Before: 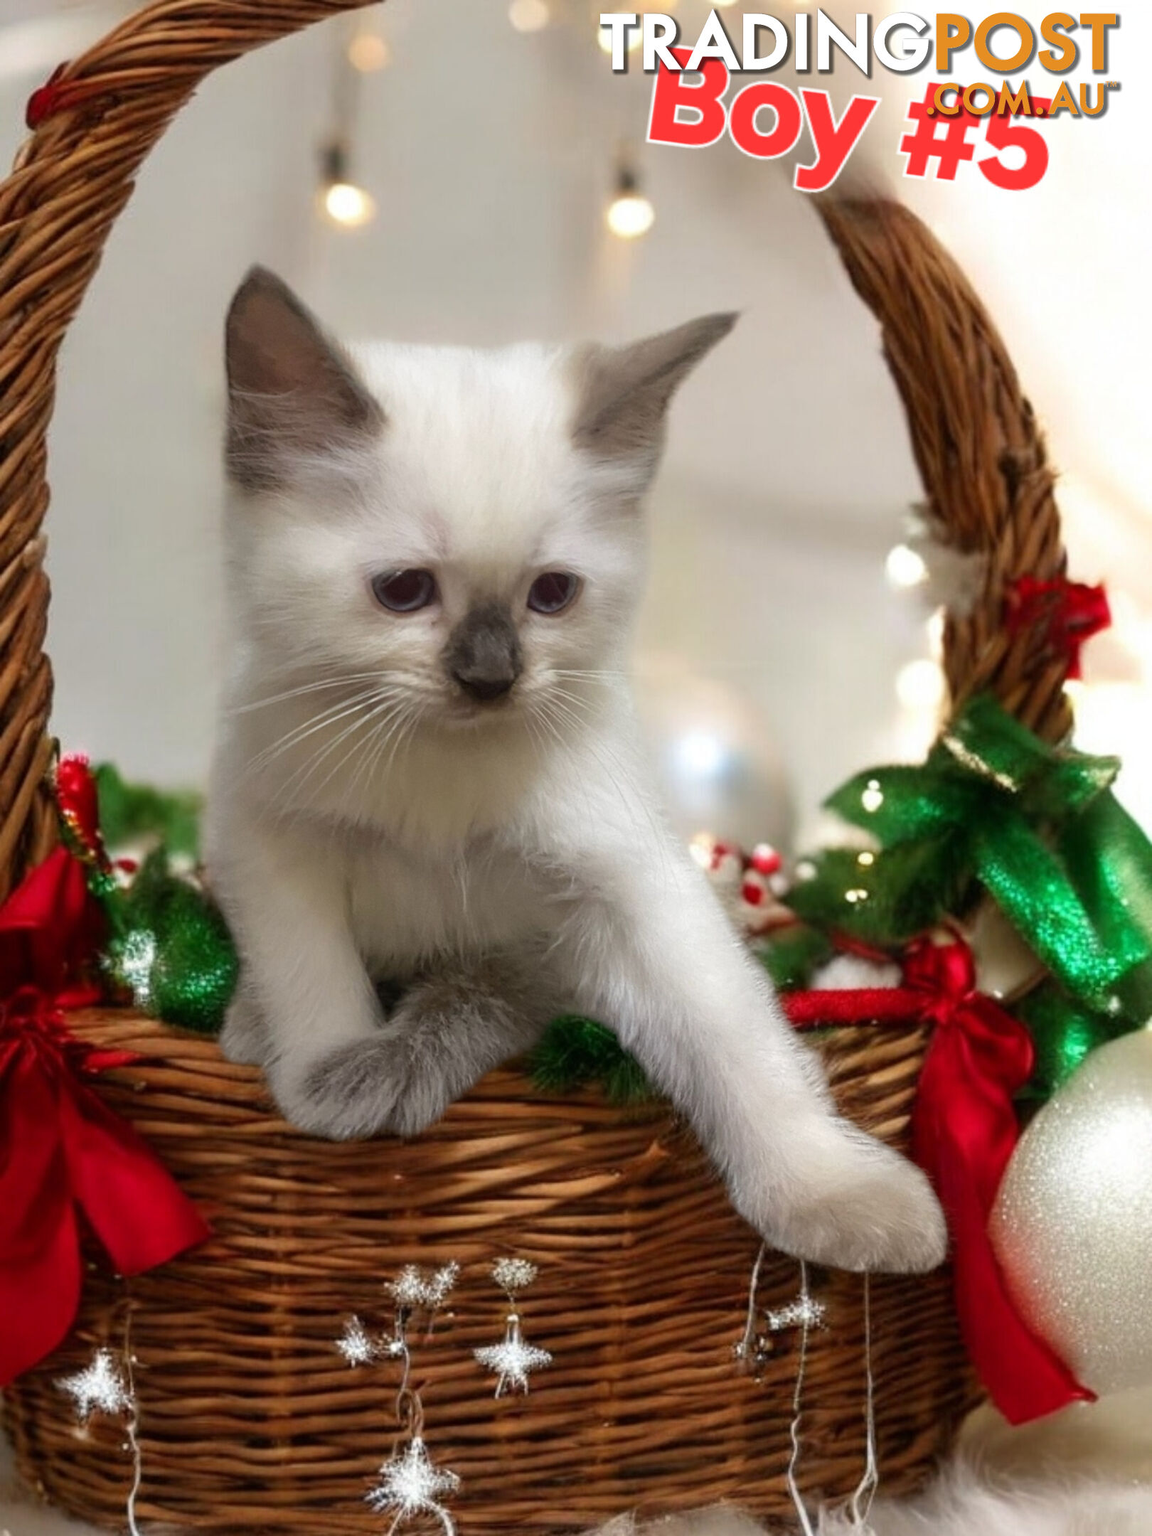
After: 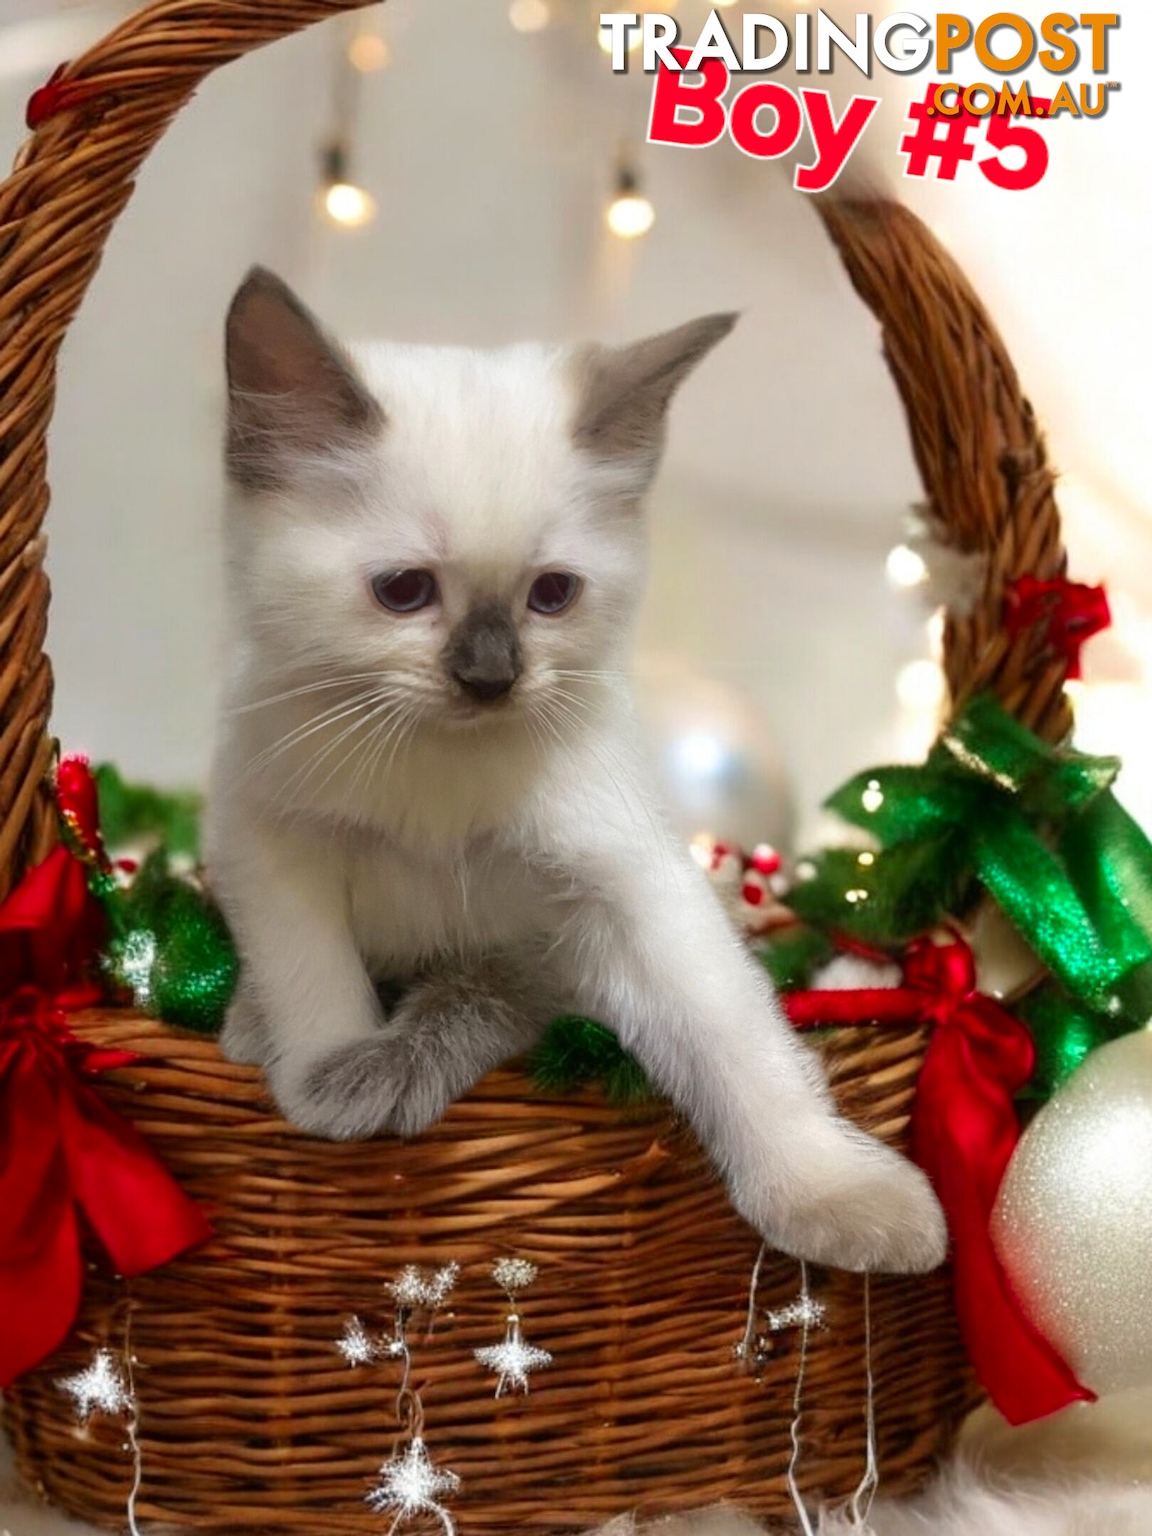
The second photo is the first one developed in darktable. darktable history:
tone equalizer: on, module defaults
contrast brightness saturation: contrast 0.037, saturation 0.158
